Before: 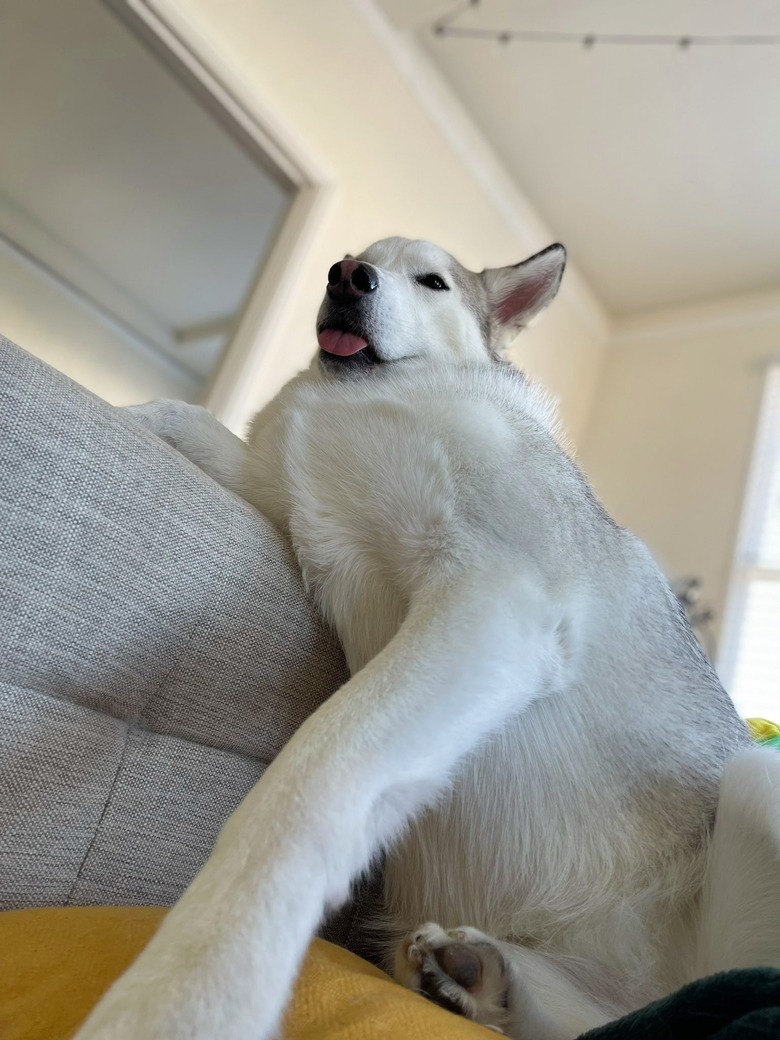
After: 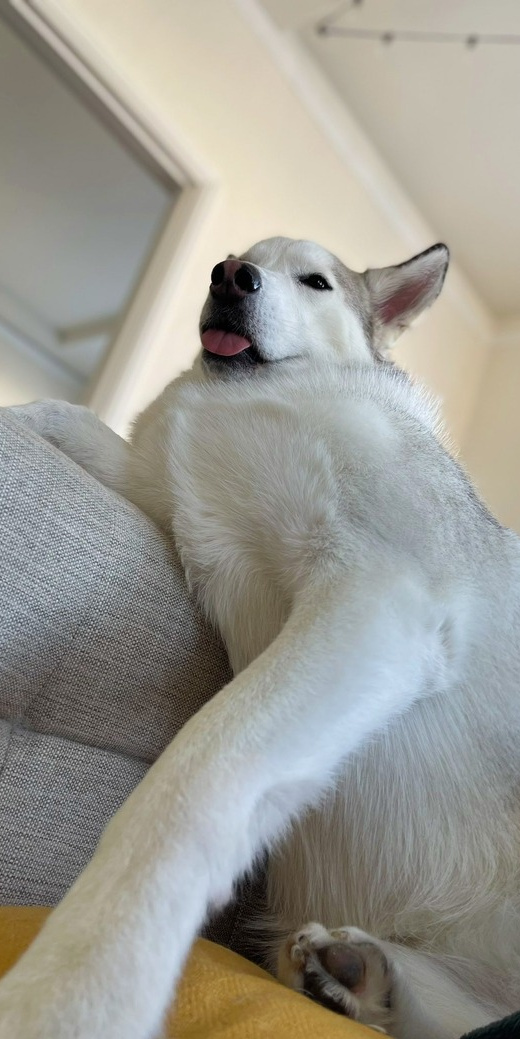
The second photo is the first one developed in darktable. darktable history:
crop and rotate: left 15.077%, right 18.146%
